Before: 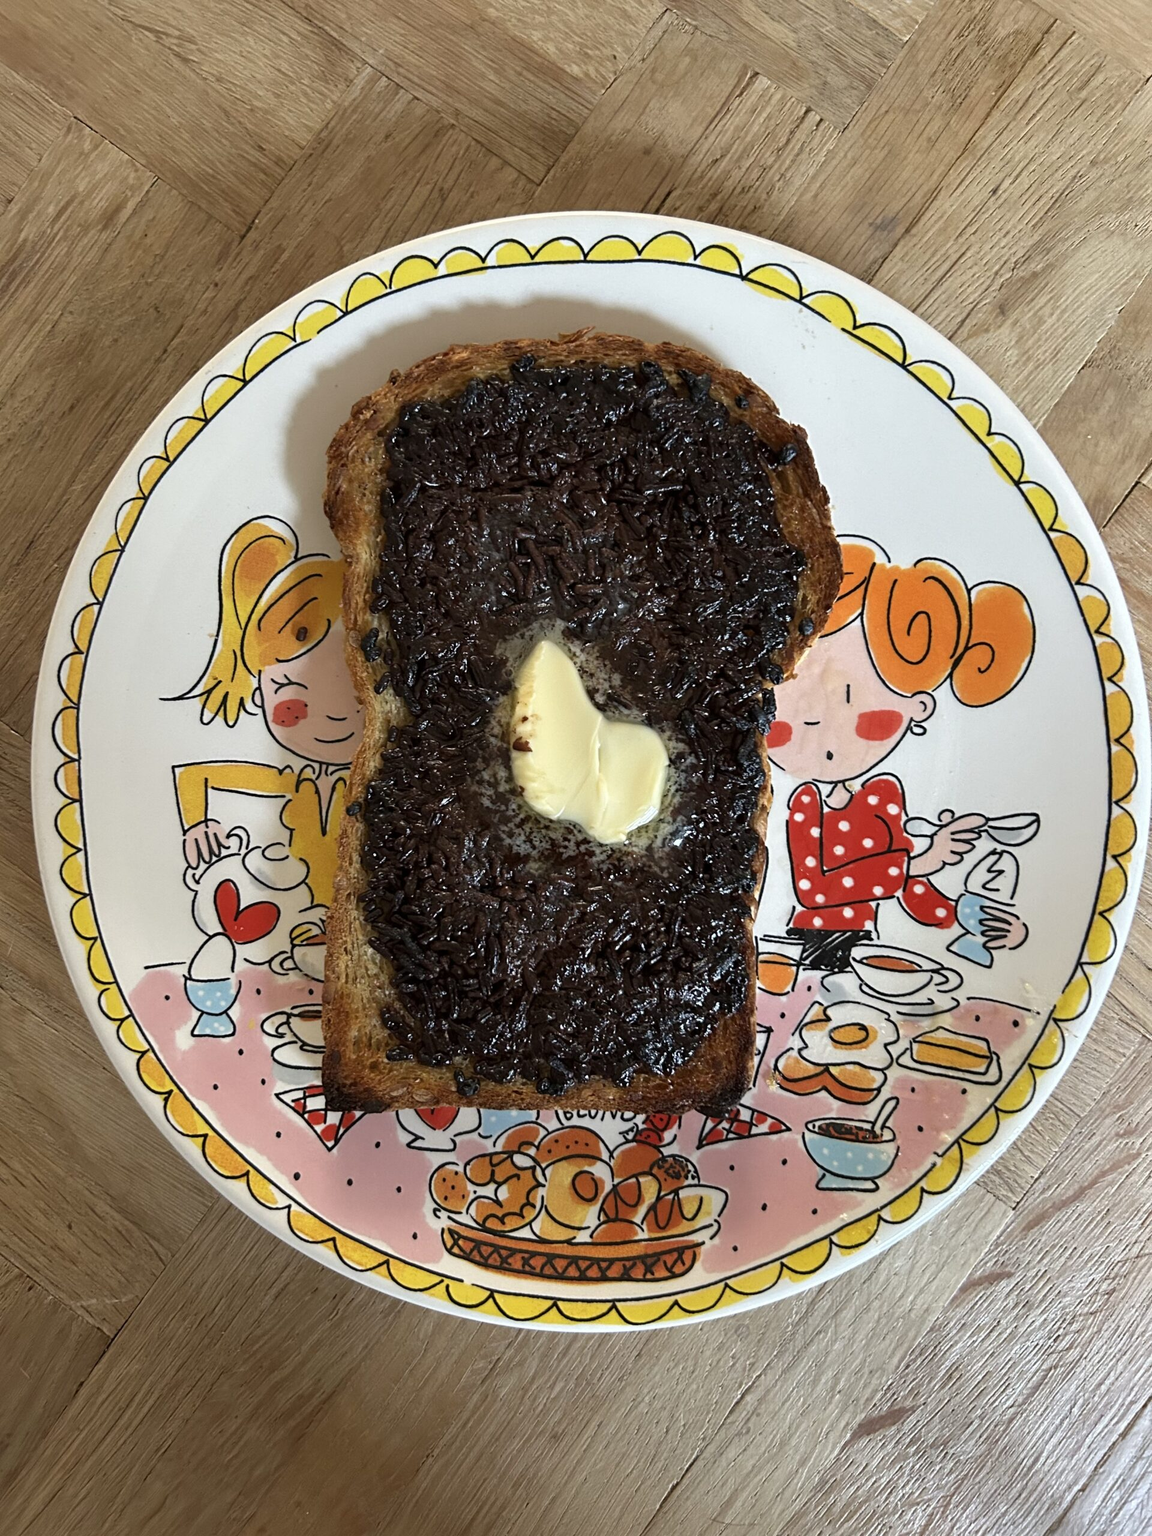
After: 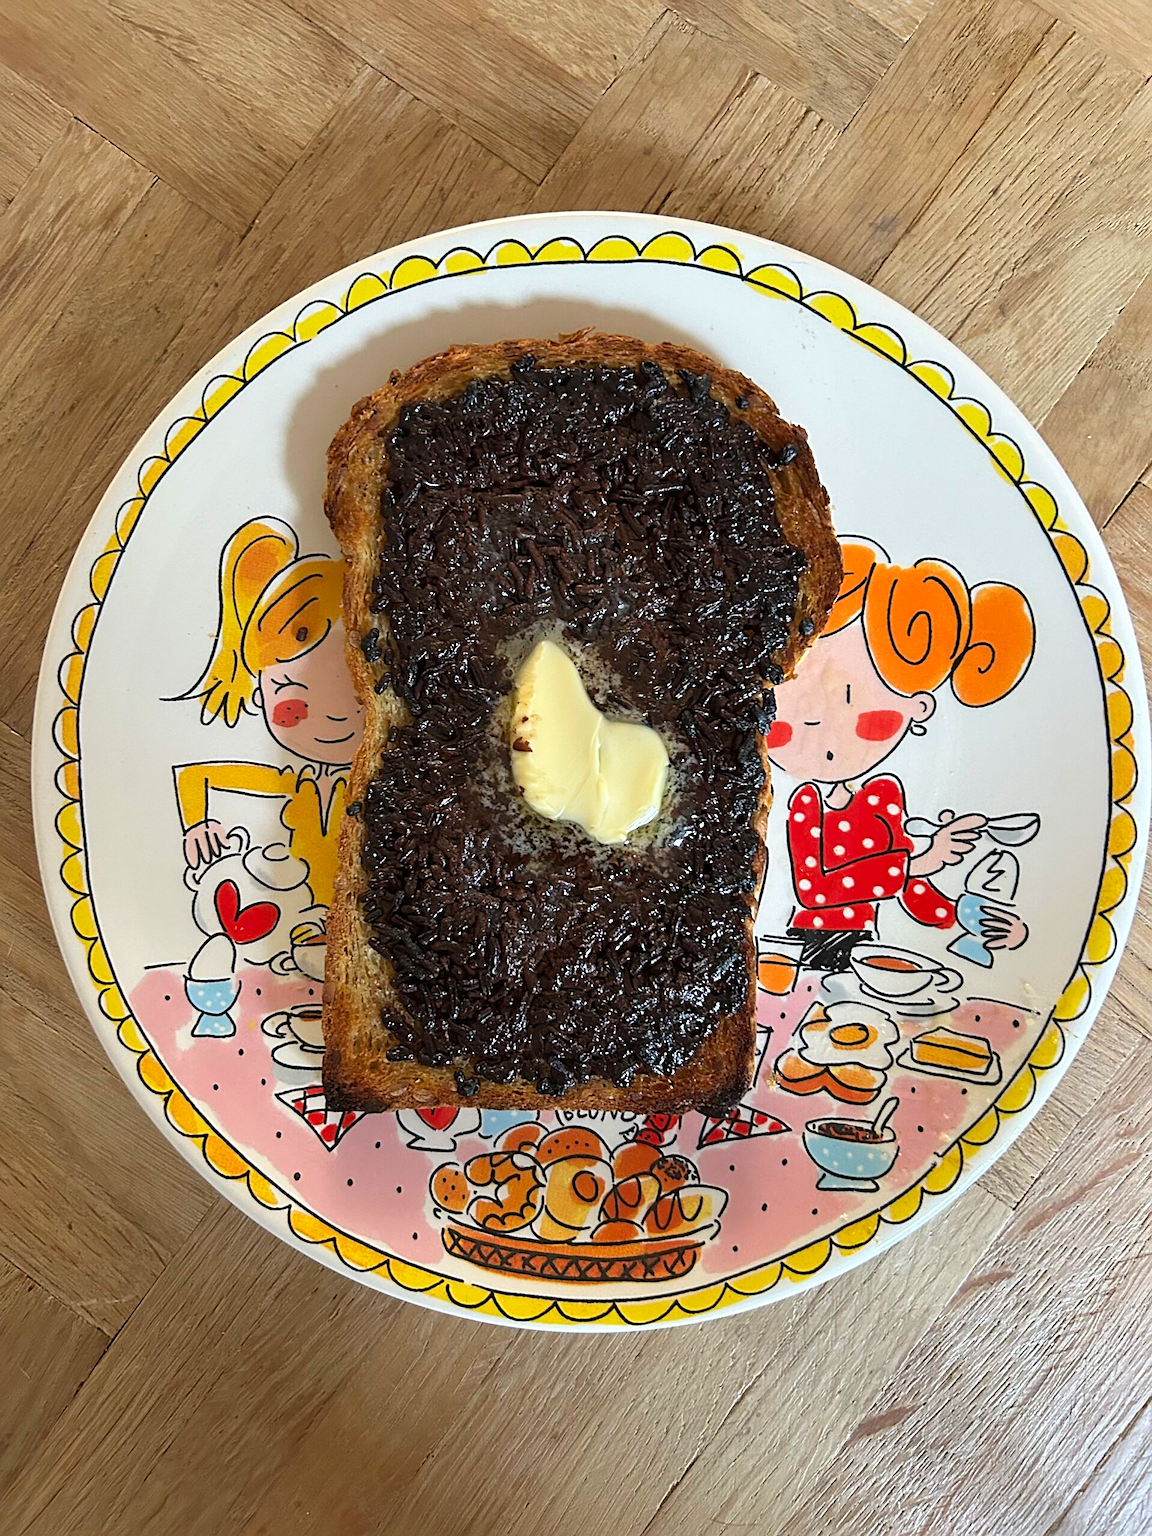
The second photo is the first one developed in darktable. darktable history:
contrast brightness saturation: contrast 0.074, brightness 0.078, saturation 0.18
sharpen: on, module defaults
